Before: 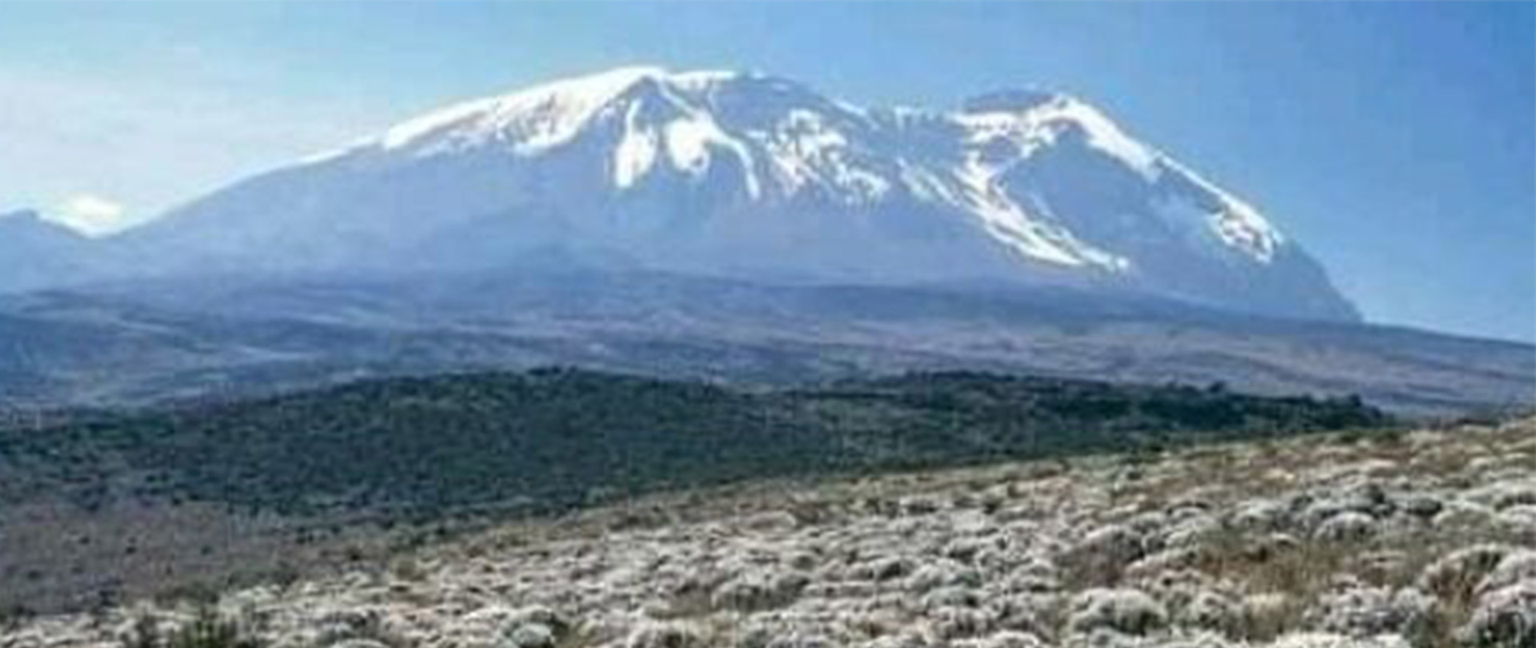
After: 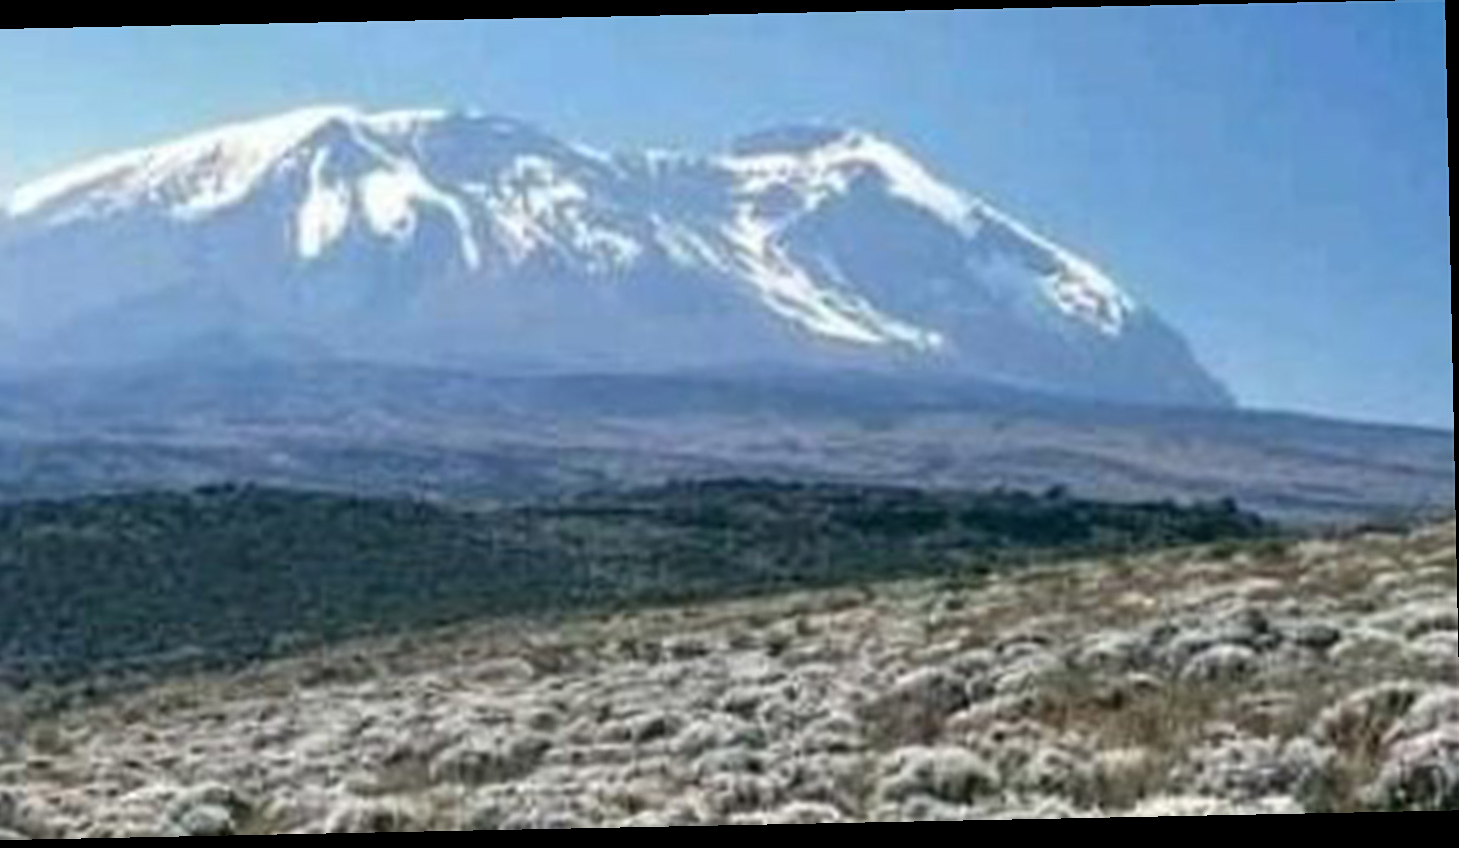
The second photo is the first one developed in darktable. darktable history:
crop and rotate: left 24.6%
rotate and perspective: rotation -1.17°, automatic cropping off
